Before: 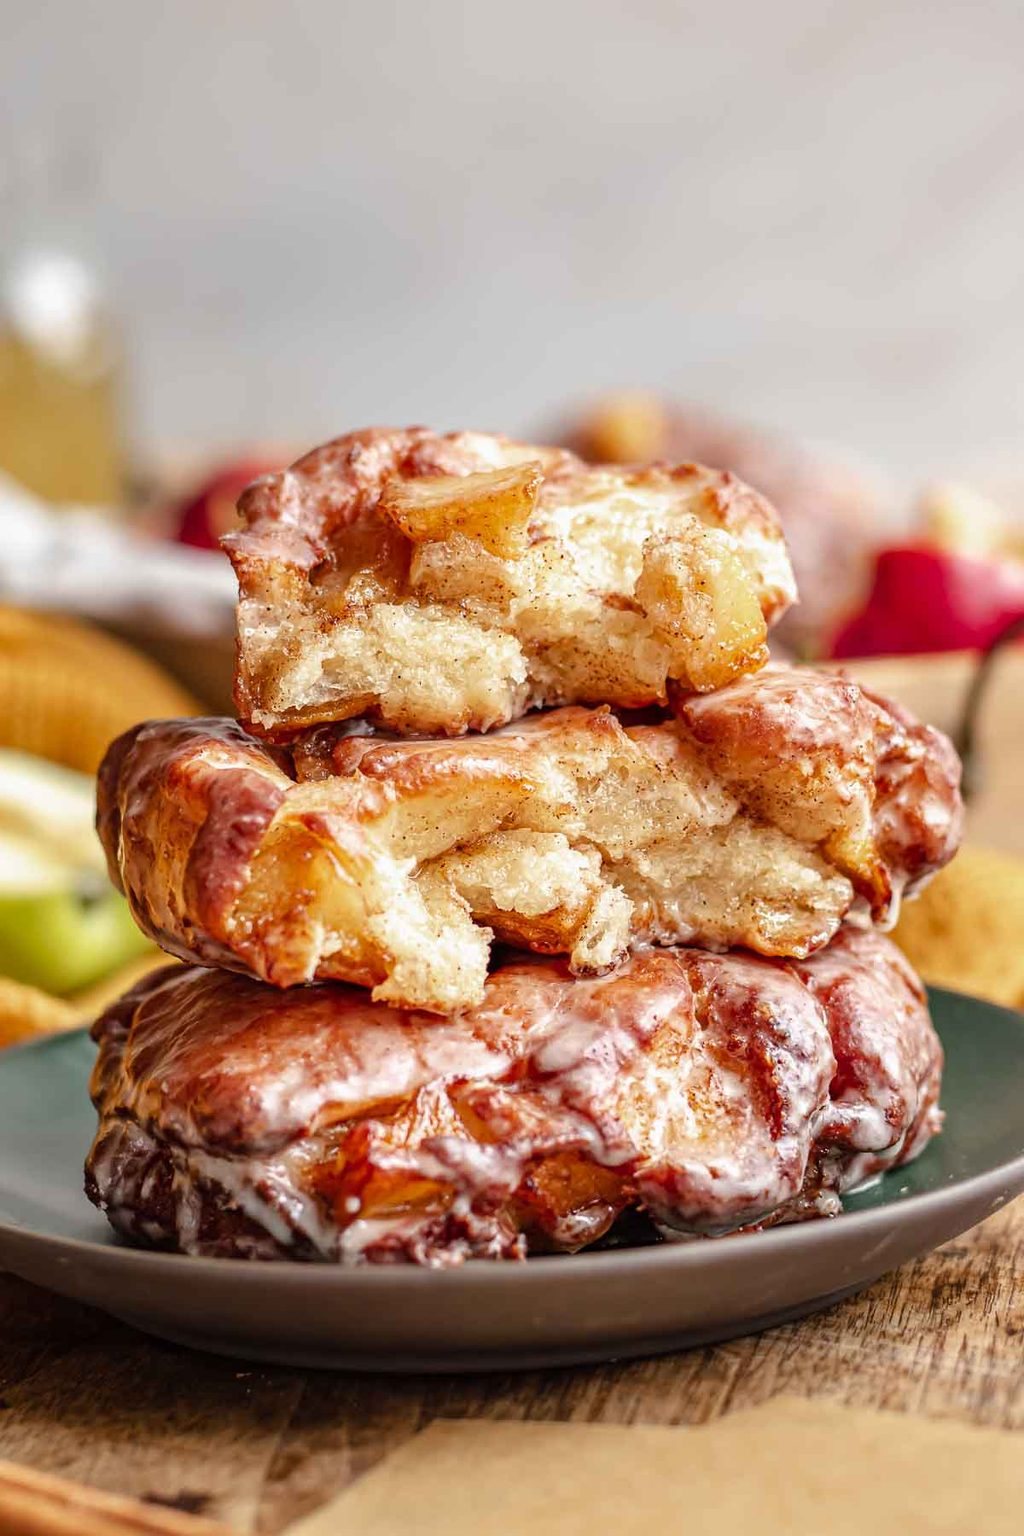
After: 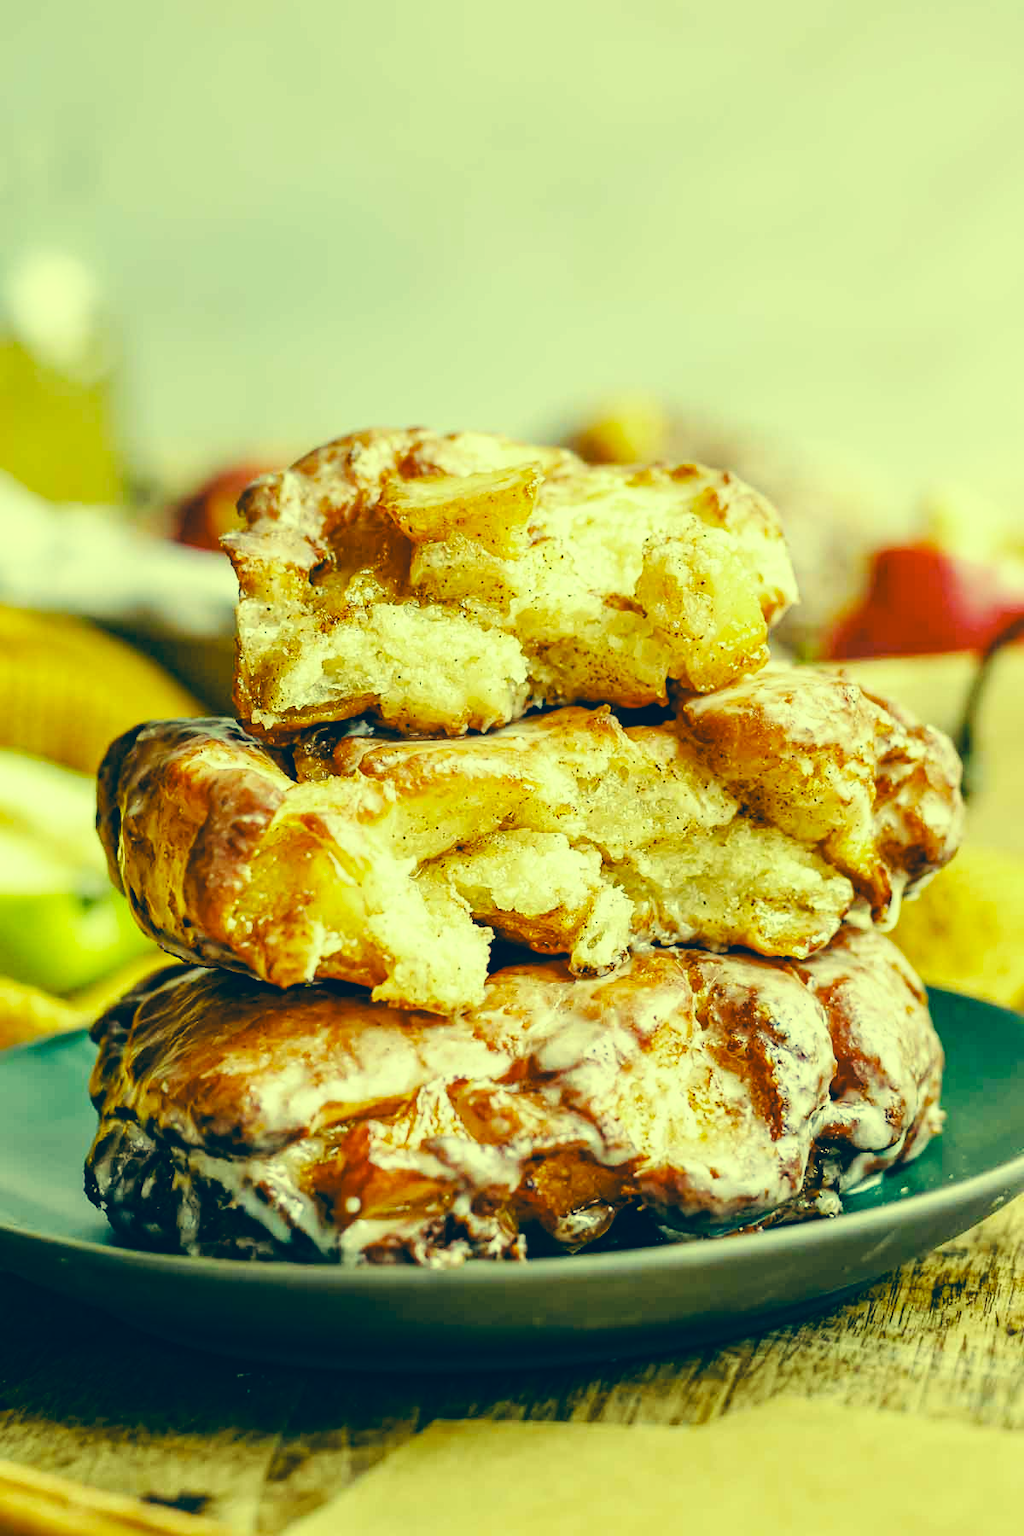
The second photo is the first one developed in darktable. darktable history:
base curve: curves: ch0 [(0, 0) (0.036, 0.025) (0.121, 0.166) (0.206, 0.329) (0.605, 0.79) (1, 1)], preserve colors none
color correction: highlights a* -15.89, highlights b* 39.6, shadows a* -39.83, shadows b* -25.64
